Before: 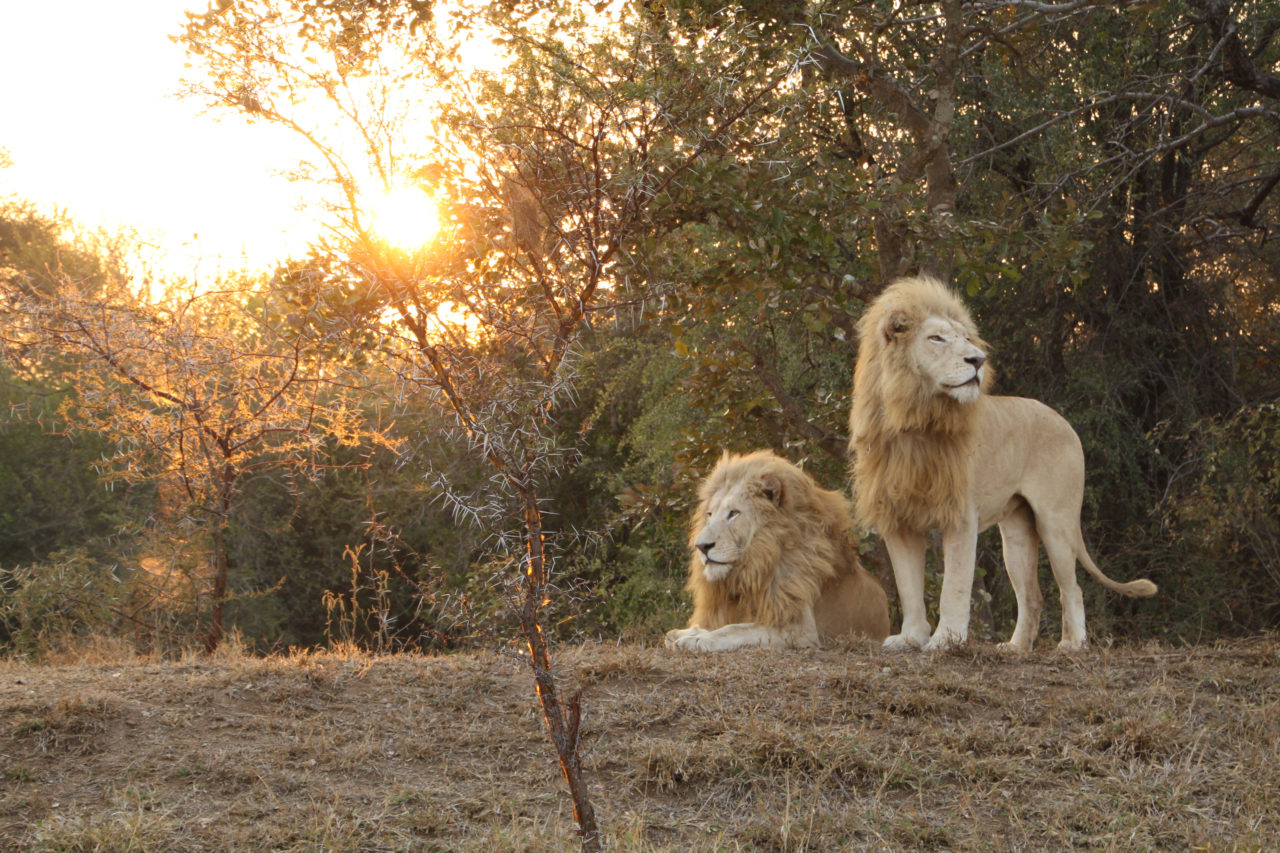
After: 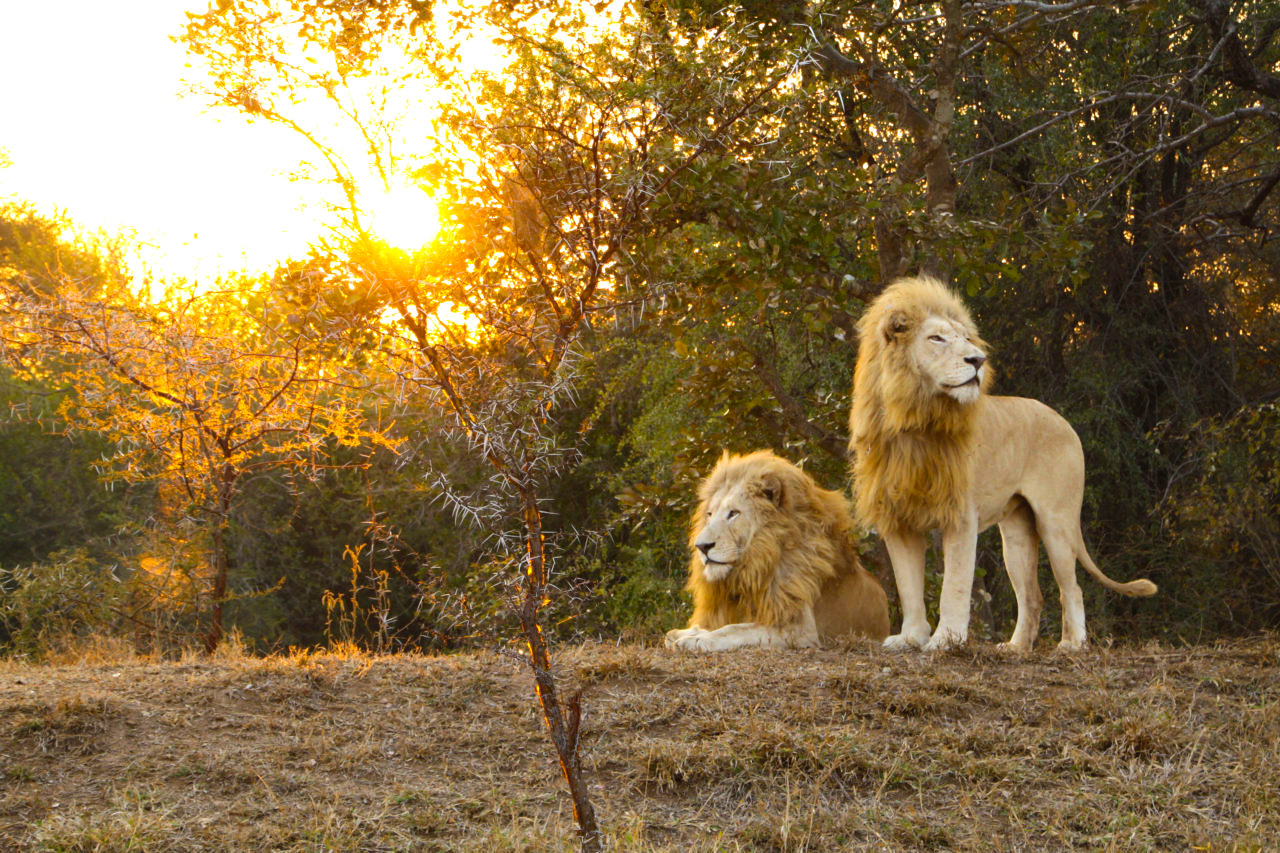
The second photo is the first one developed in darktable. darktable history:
tone equalizer: -8 EV -0.417 EV, -7 EV -0.389 EV, -6 EV -0.333 EV, -5 EV -0.222 EV, -3 EV 0.222 EV, -2 EV 0.333 EV, -1 EV 0.389 EV, +0 EV 0.417 EV, edges refinement/feathering 500, mask exposure compensation -1.57 EV, preserve details no
color balance rgb: linear chroma grading › global chroma 15%, perceptual saturation grading › global saturation 30%
